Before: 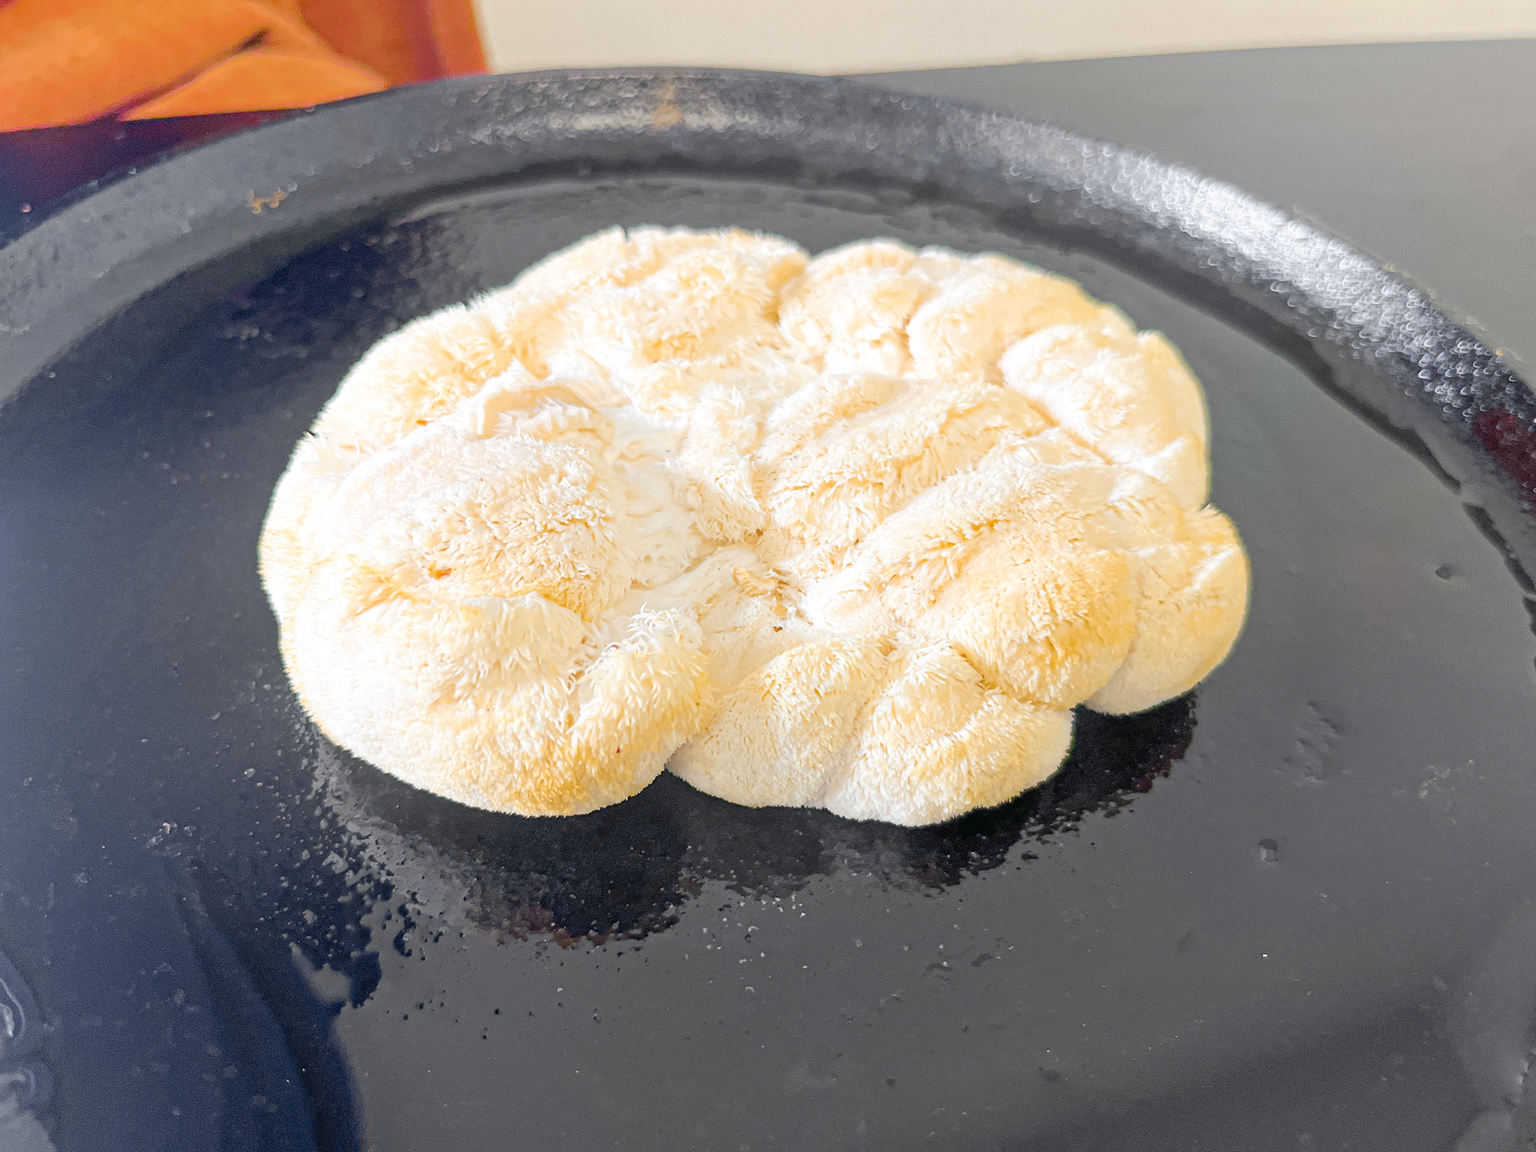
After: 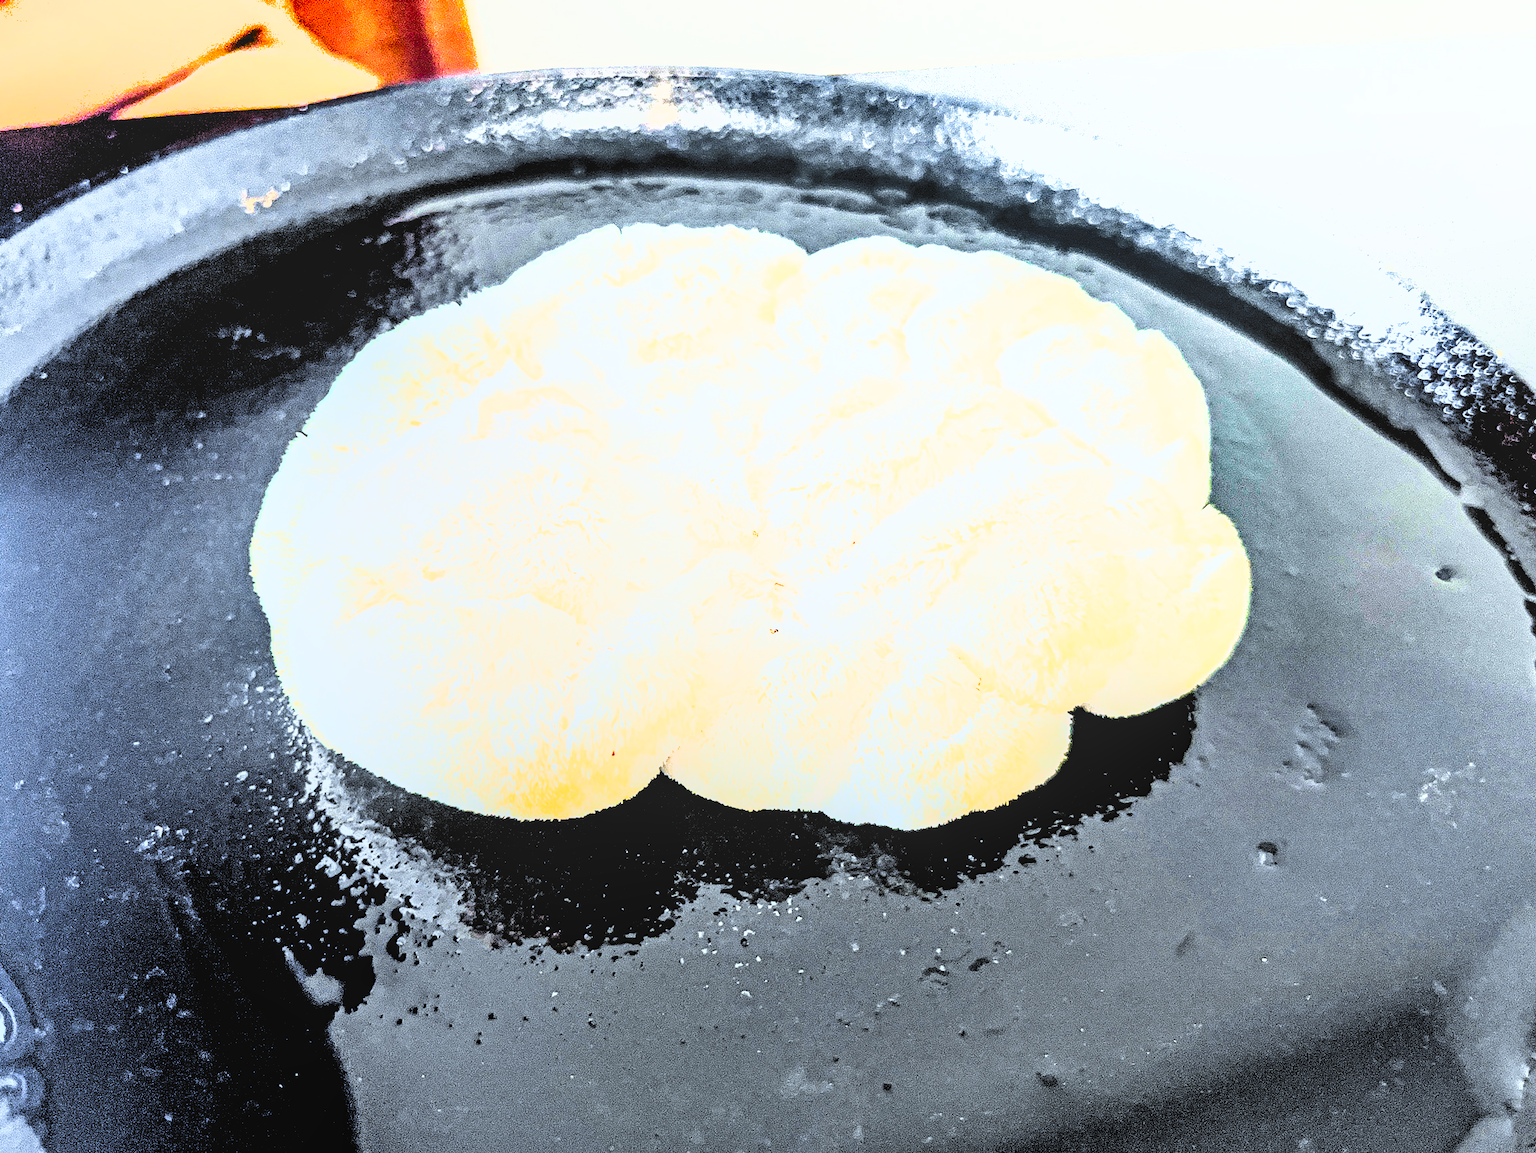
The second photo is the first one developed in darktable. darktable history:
crop and rotate: left 0.614%, top 0.179%, bottom 0.309%
white balance: red 0.925, blue 1.046
tone curve: curves: ch0 [(0, 0) (0.137, 0.063) (0.255, 0.176) (0.502, 0.502) (0.749, 0.839) (1, 1)], color space Lab, linked channels, preserve colors none
levels: levels [0.514, 0.759, 1]
velvia: on, module defaults
shadows and highlights: radius 108.52, shadows 44.07, highlights -67.8, low approximation 0.01, soften with gaussian
exposure: black level correction 0.001, exposure 2 EV, compensate highlight preservation false
local contrast: detail 110%
